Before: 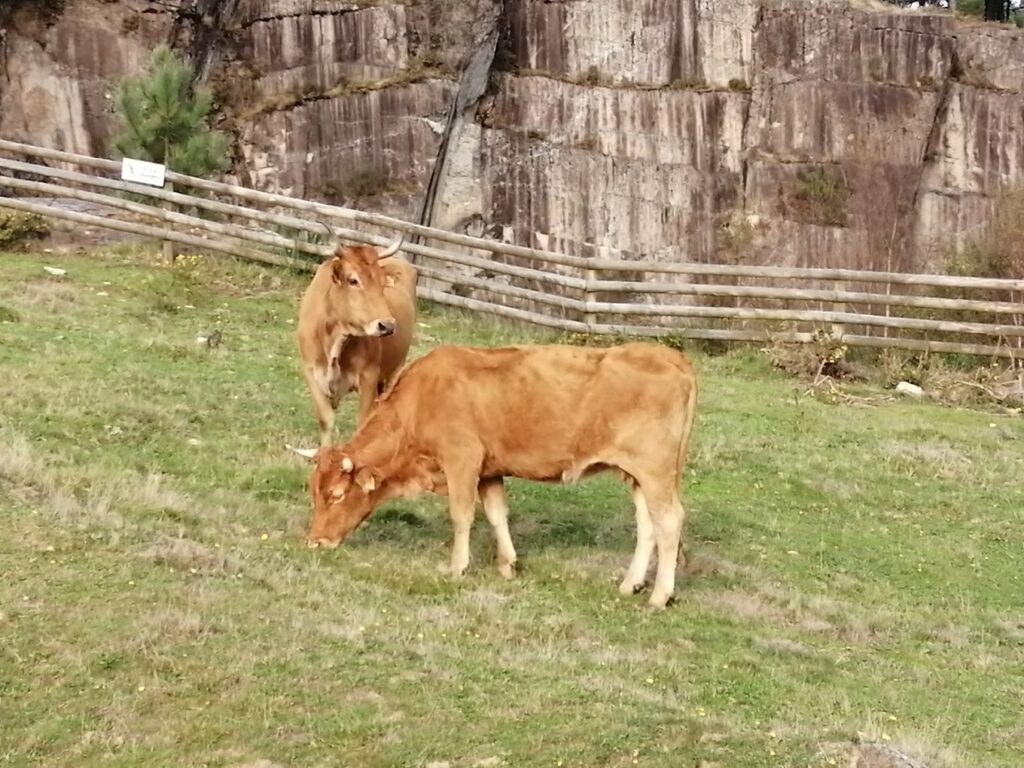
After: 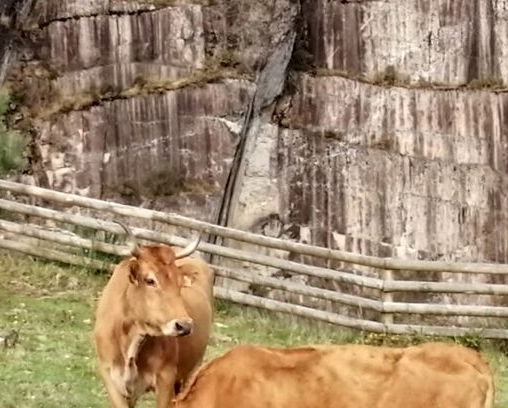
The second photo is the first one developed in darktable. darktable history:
crop: left 19.843%, right 30.507%, bottom 46.848%
local contrast: on, module defaults
